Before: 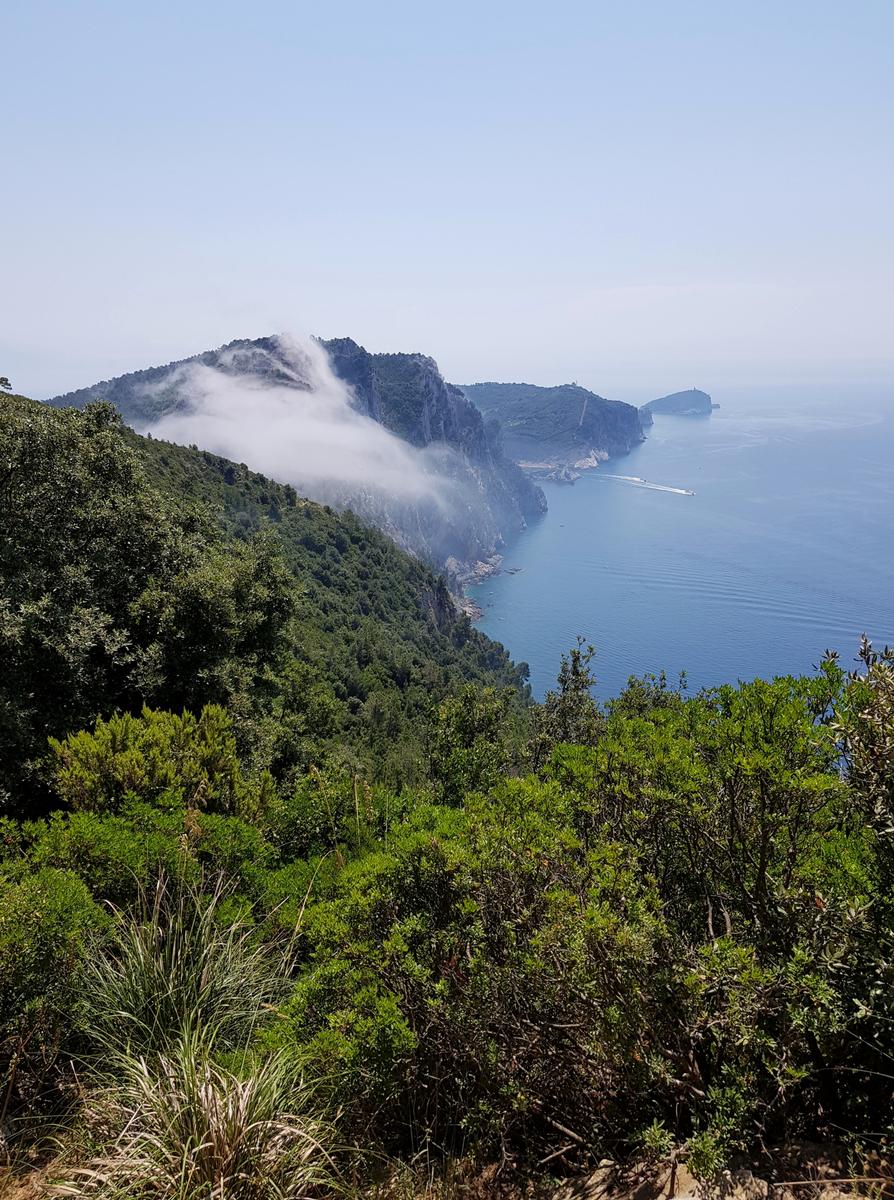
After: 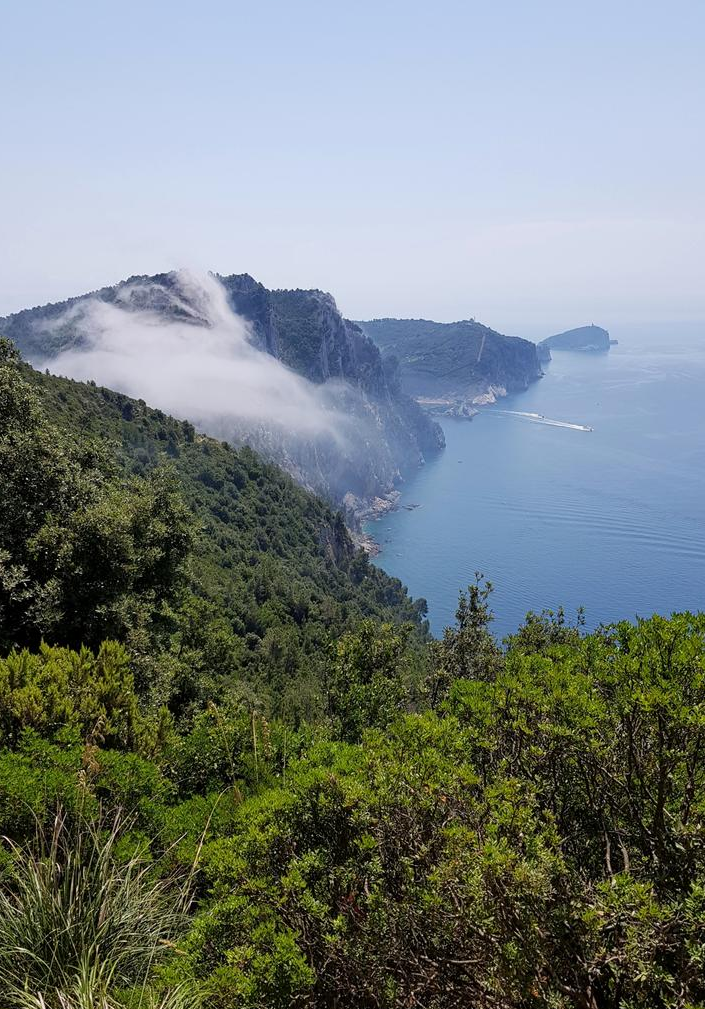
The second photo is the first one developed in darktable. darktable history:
crop: left 11.46%, top 5.355%, right 9.582%, bottom 10.547%
